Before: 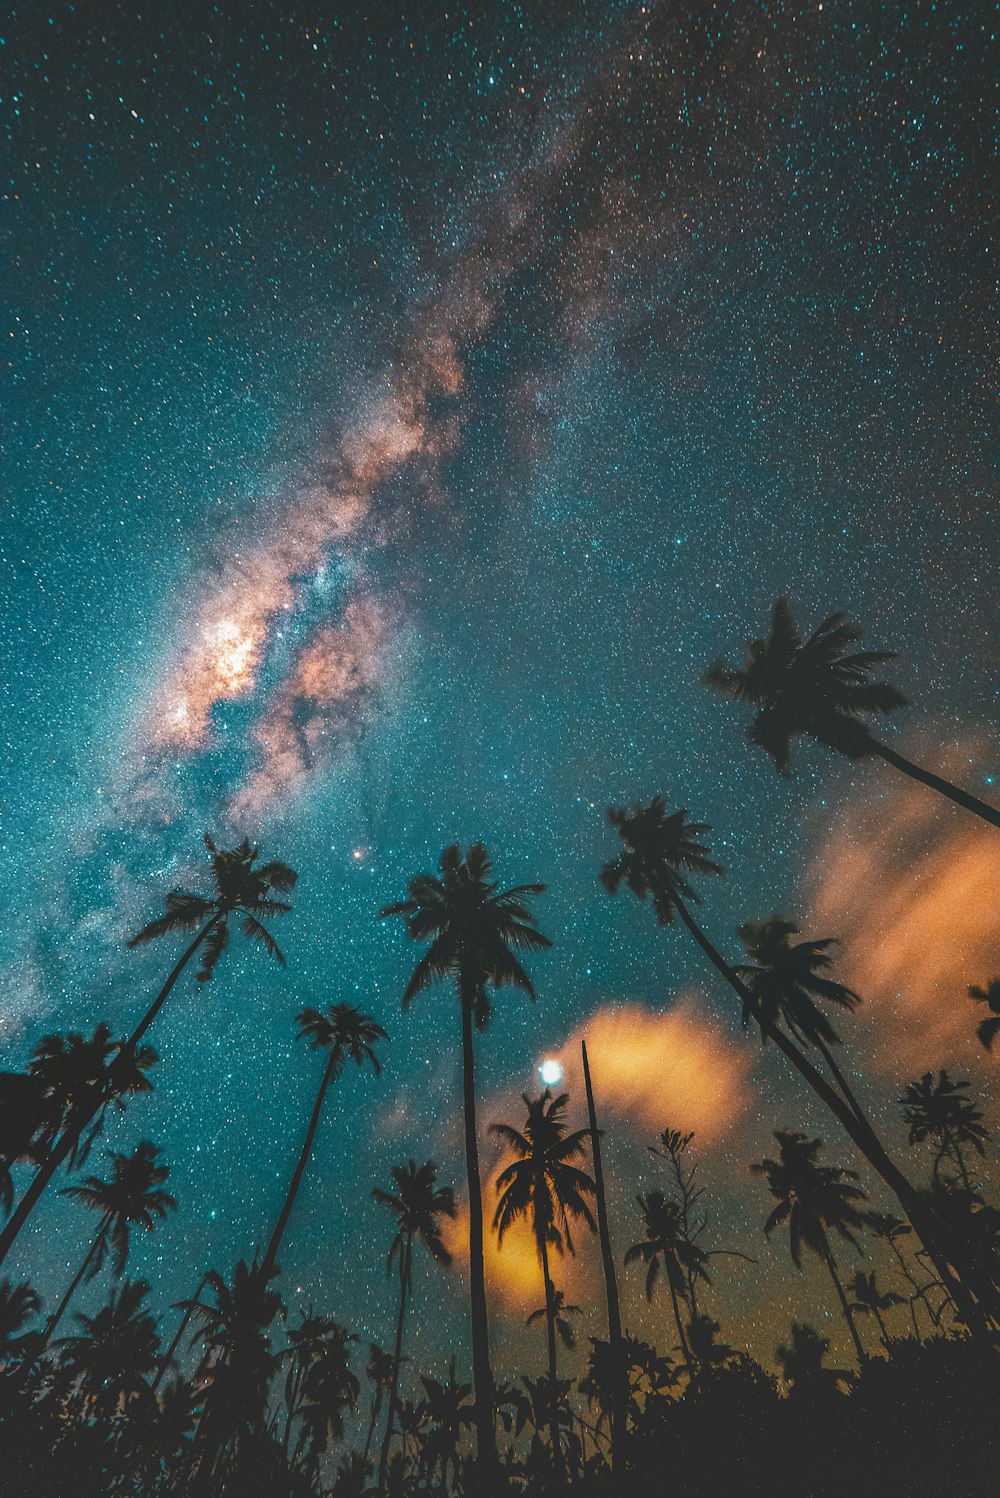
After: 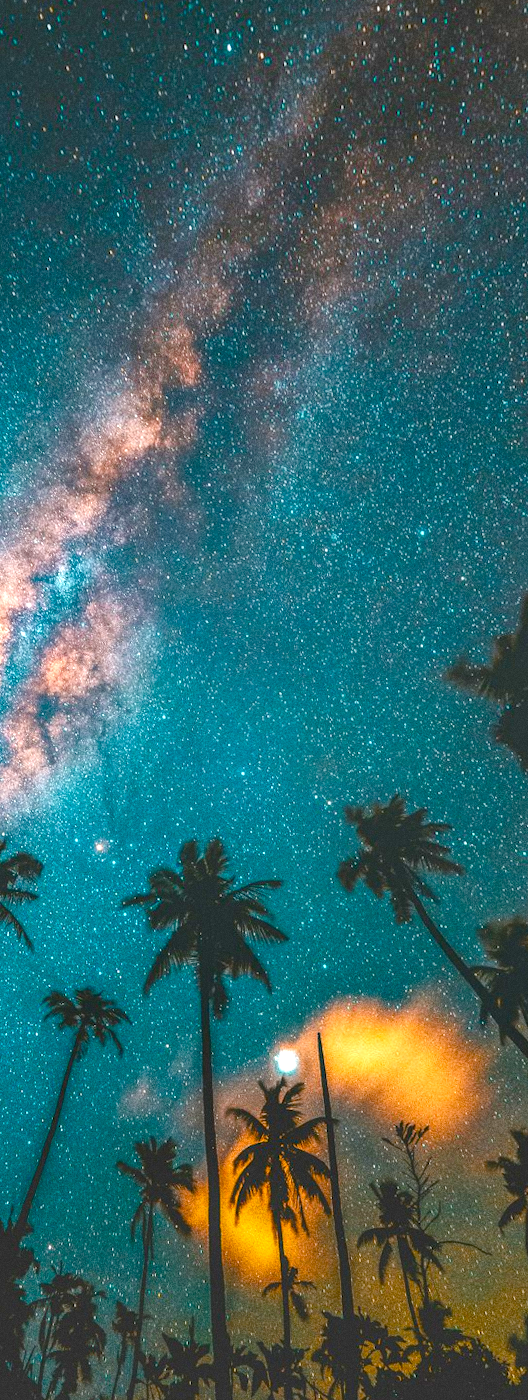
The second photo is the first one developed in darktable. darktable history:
color balance rgb: perceptual saturation grading › global saturation 20%, perceptual saturation grading › highlights -25%, perceptual saturation grading › shadows 50%
rotate and perspective: rotation 0.062°, lens shift (vertical) 0.115, lens shift (horizontal) -0.133, crop left 0.047, crop right 0.94, crop top 0.061, crop bottom 0.94
local contrast: on, module defaults
color calibration: illuminant same as pipeline (D50), adaptation none (bypass)
grain: coarseness 0.47 ISO
exposure: exposure 0.6 EV, compensate highlight preservation false
color balance: output saturation 120%
crop: left 21.674%, right 22.086%
